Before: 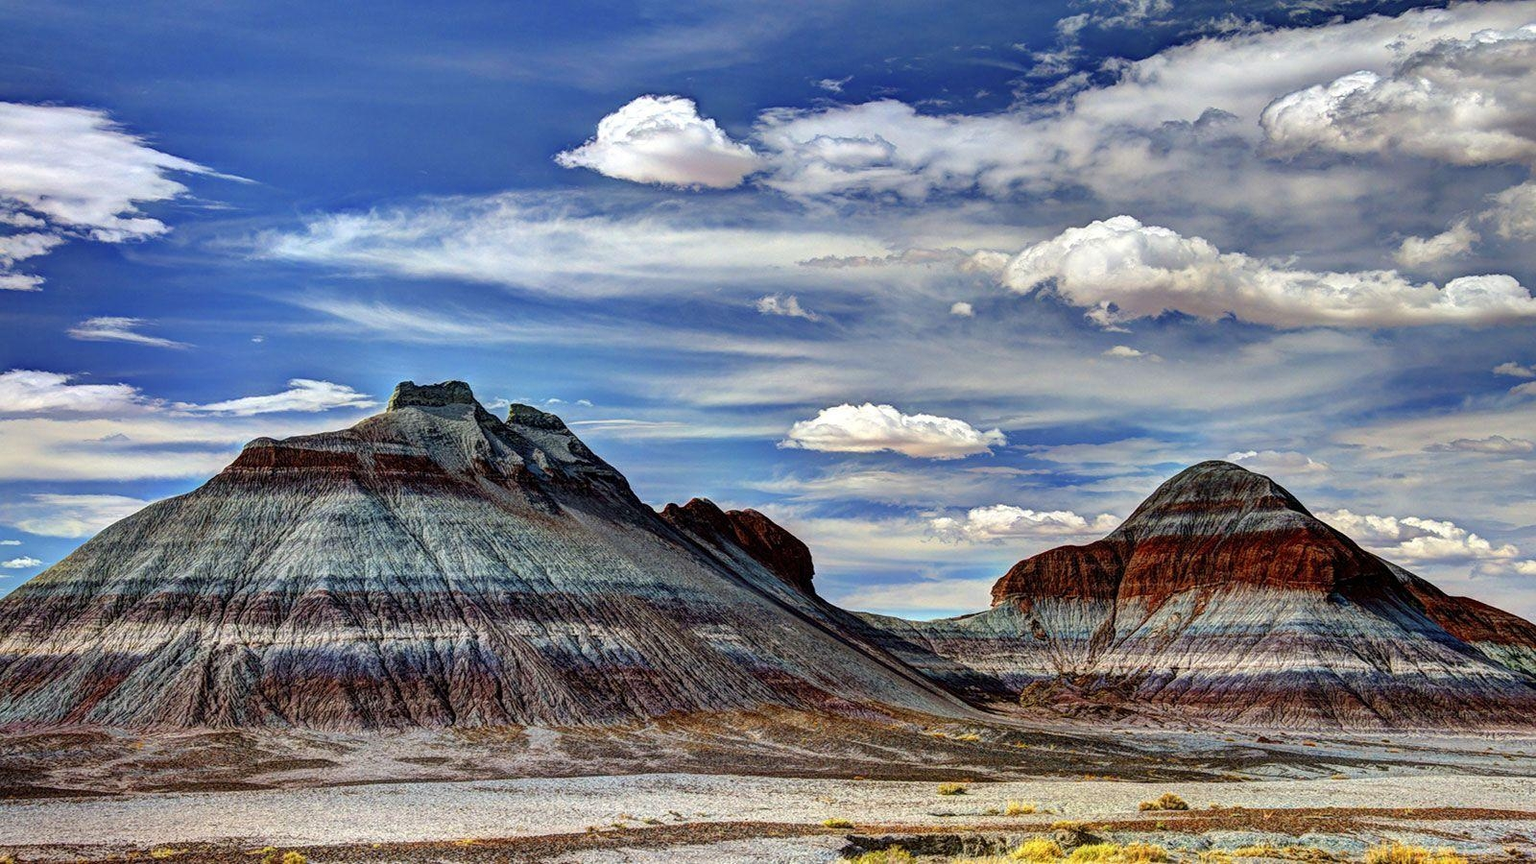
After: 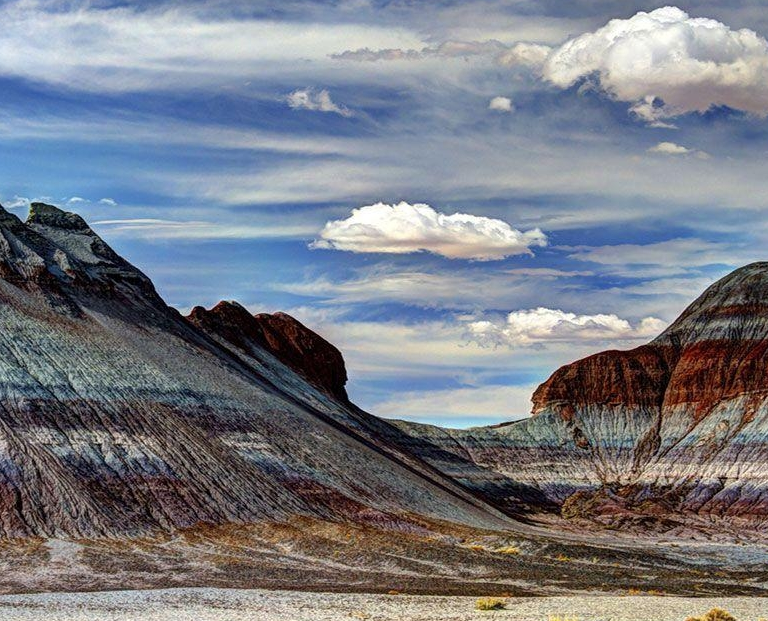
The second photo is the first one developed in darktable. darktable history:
crop: left 31.347%, top 24.325%, right 20.389%, bottom 6.407%
